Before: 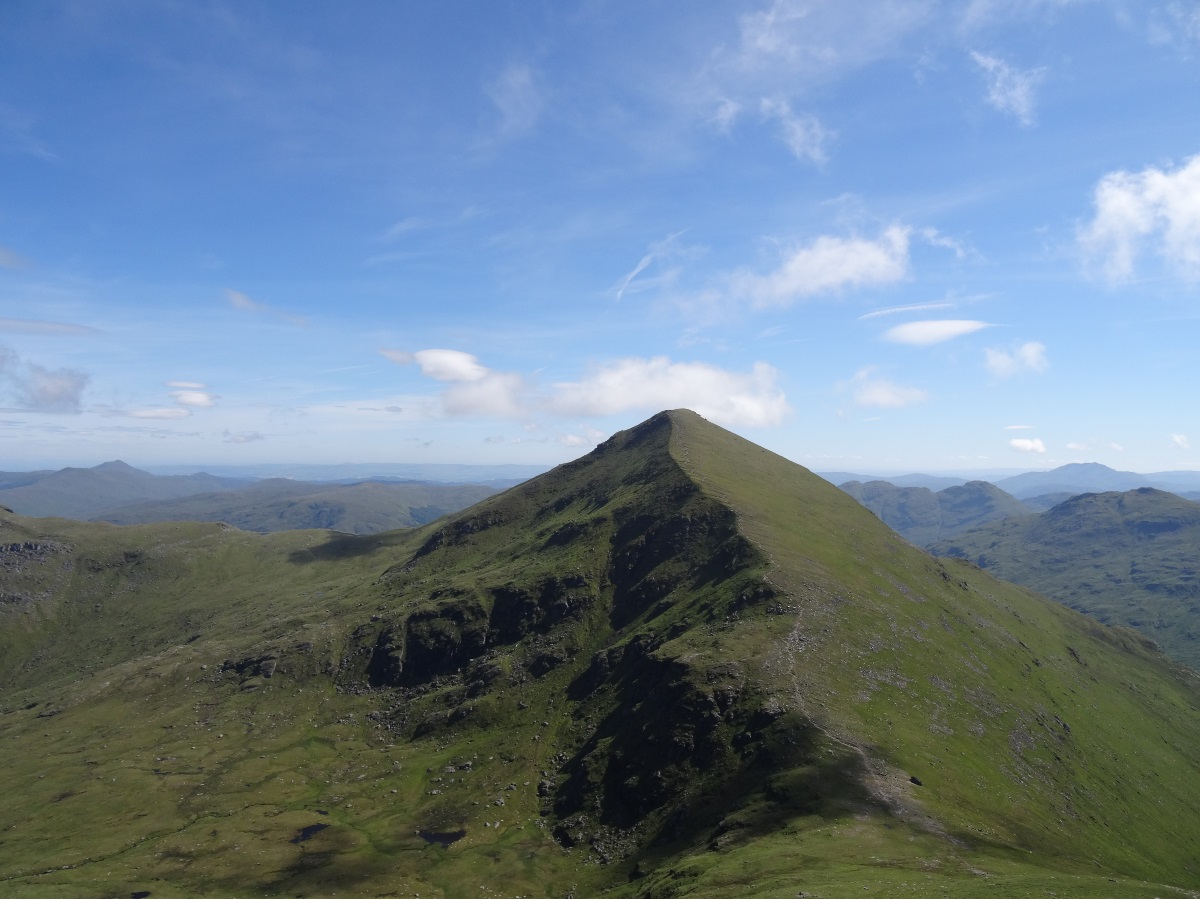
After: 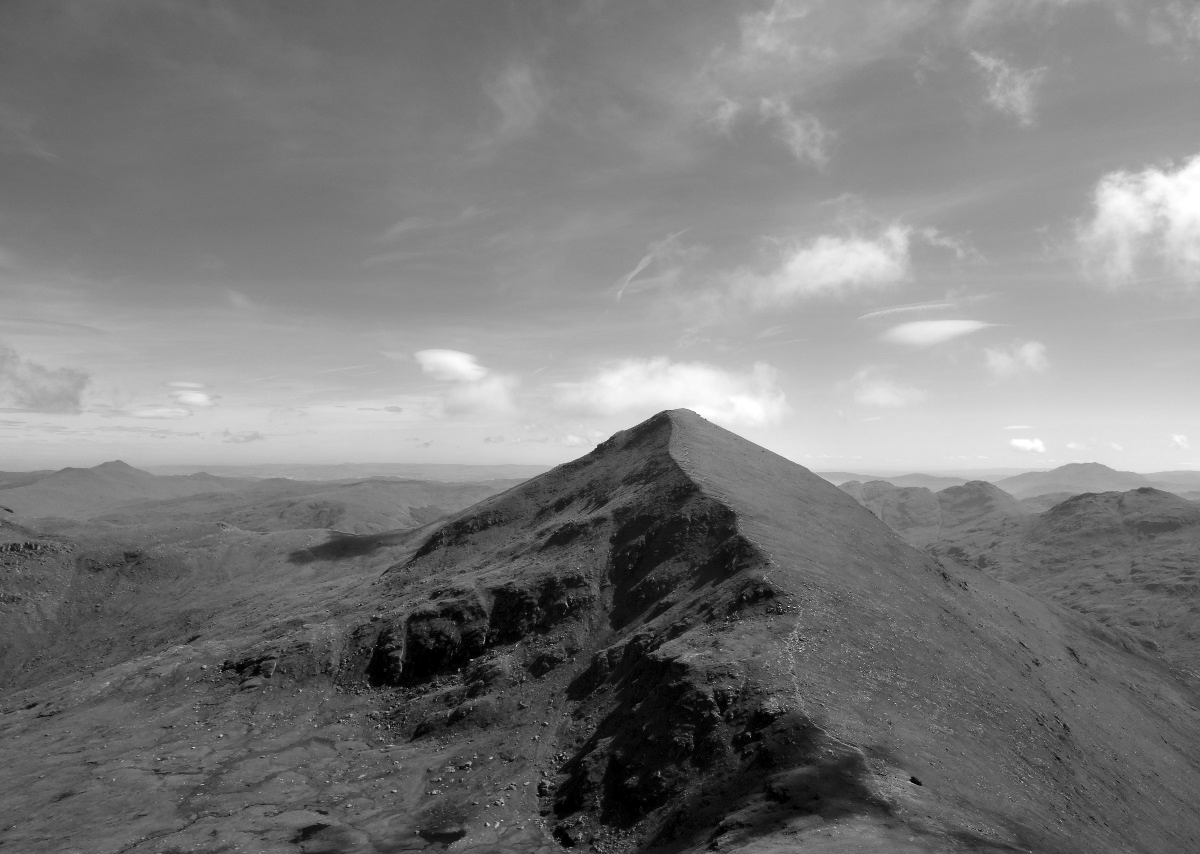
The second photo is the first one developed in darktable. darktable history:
monochrome: a 26.22, b 42.67, size 0.8
contrast equalizer: y [[0.586, 0.584, 0.576, 0.565, 0.552, 0.539], [0.5 ×6], [0.97, 0.959, 0.919, 0.859, 0.789, 0.717], [0 ×6], [0 ×6]]
crop and rotate: top 0%, bottom 5.097%
exposure: black level correction 0.001, exposure 0.5 EV, compensate exposure bias true, compensate highlight preservation false
